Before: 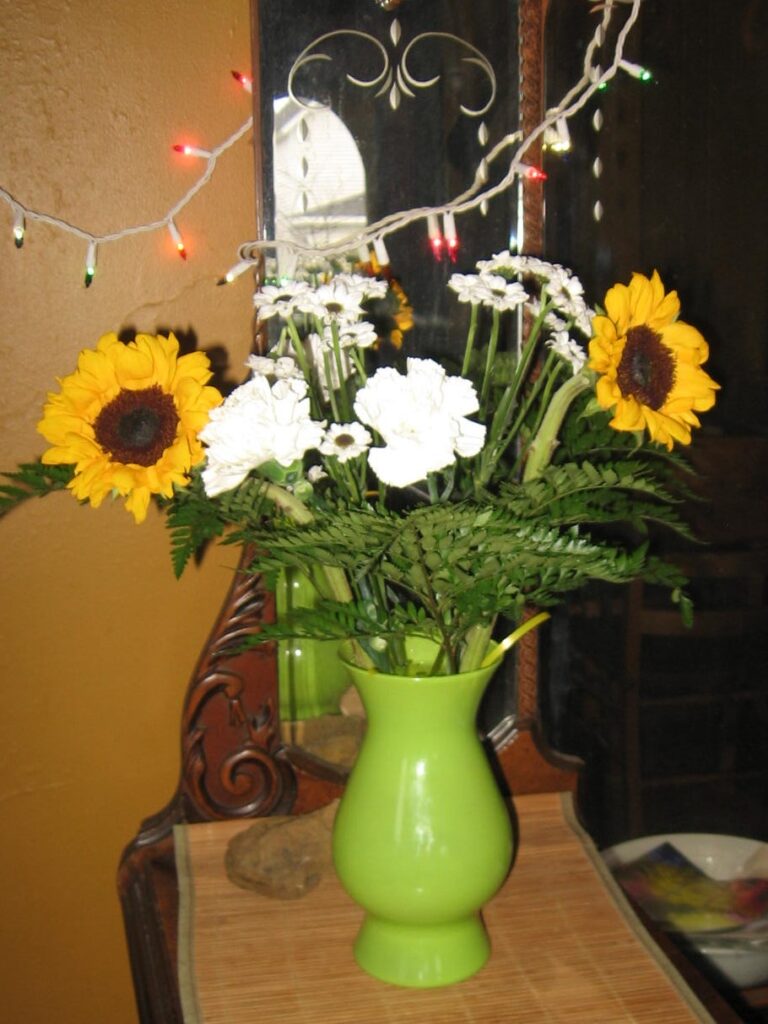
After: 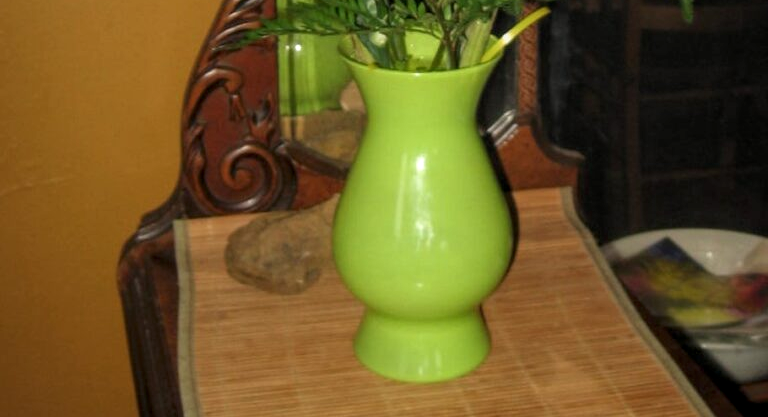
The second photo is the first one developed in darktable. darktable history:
crop and rotate: top 59.082%, bottom 0.111%
tone equalizer: on, module defaults
local contrast: on, module defaults
